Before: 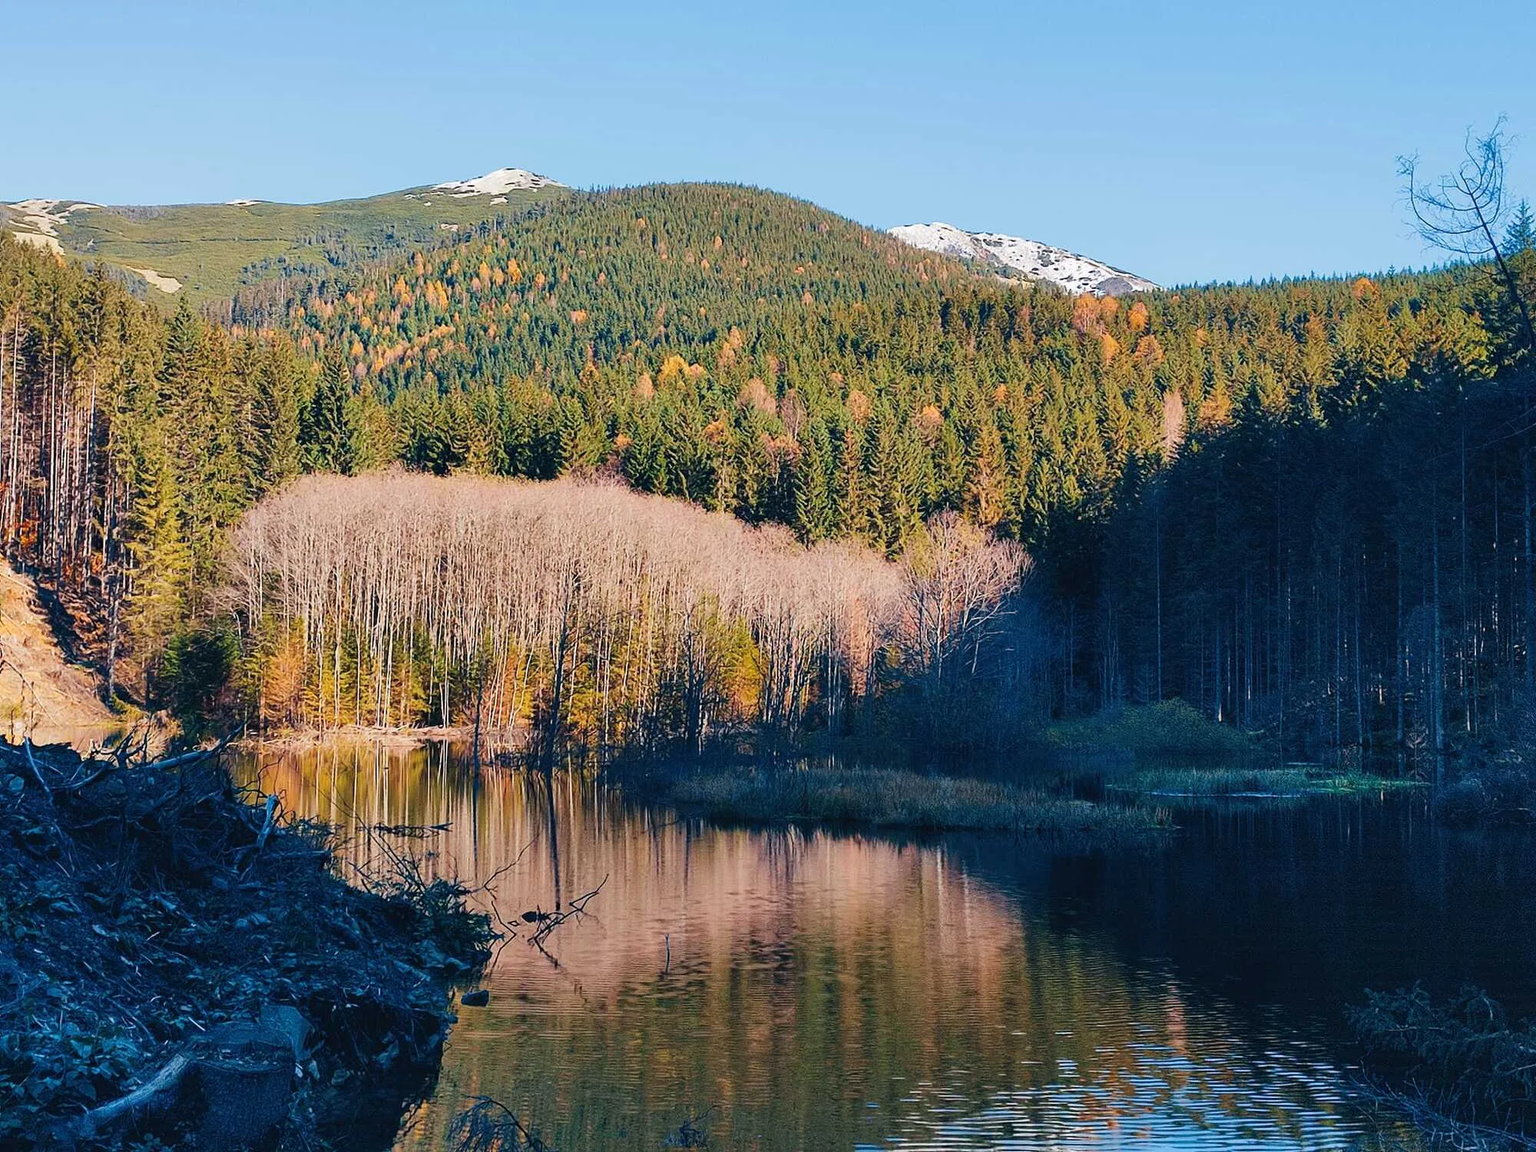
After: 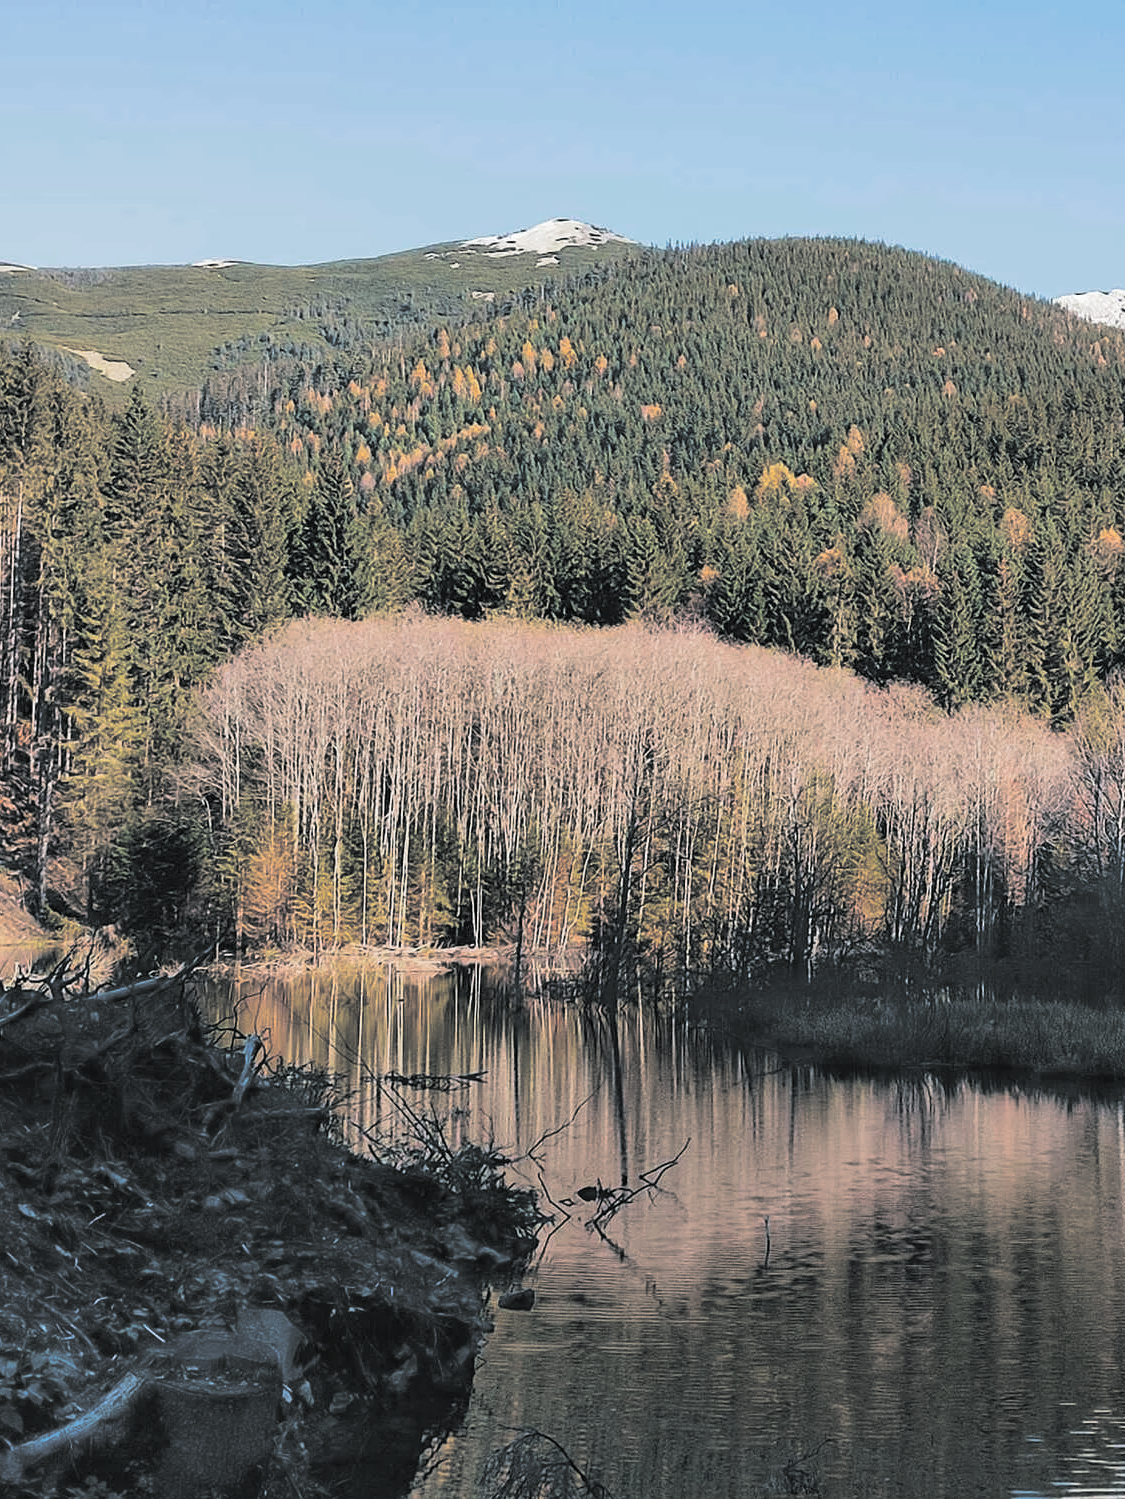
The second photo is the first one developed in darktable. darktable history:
crop: left 5.114%, right 38.589%
split-toning: shadows › hue 190.8°, shadows › saturation 0.05, highlights › hue 54°, highlights › saturation 0.05, compress 0%
